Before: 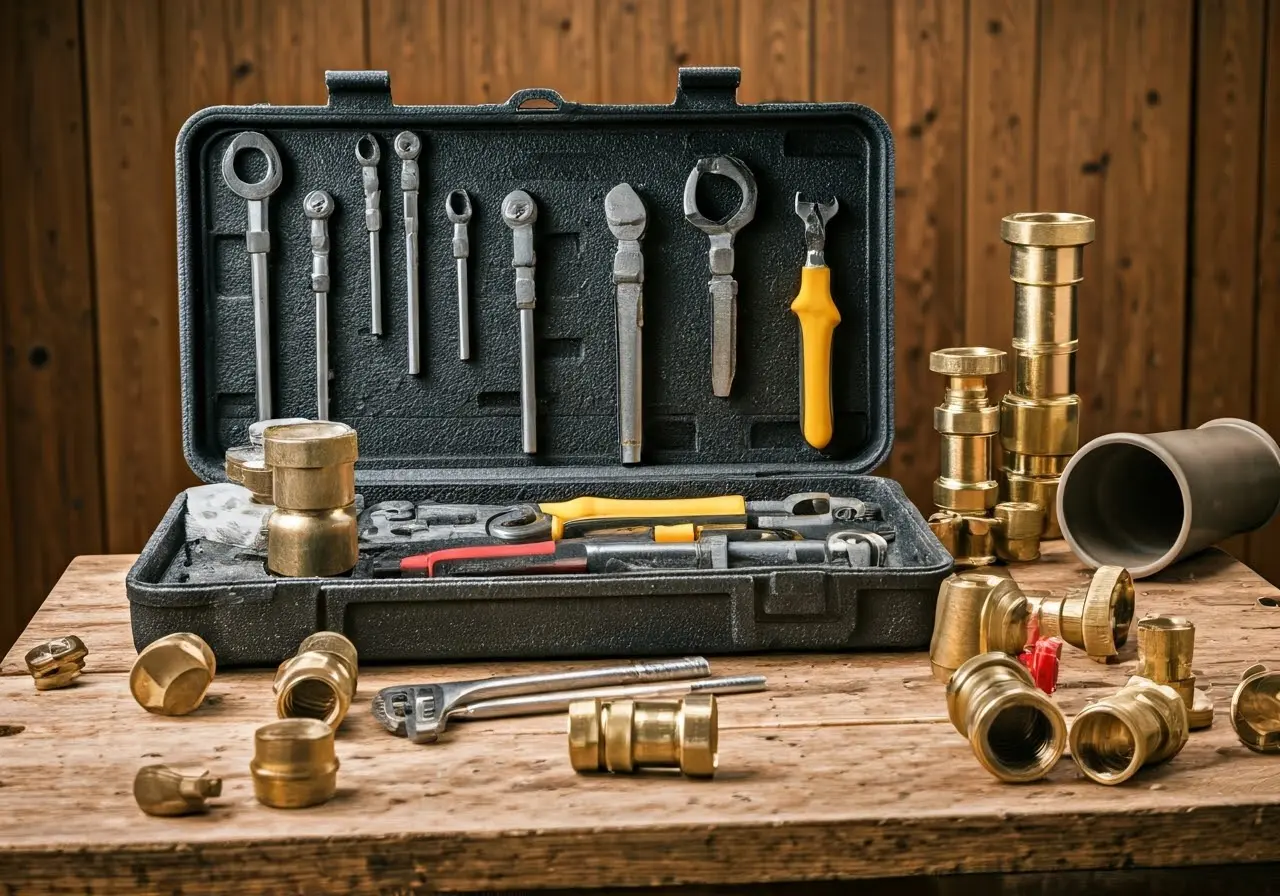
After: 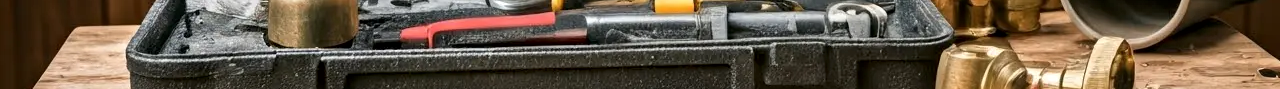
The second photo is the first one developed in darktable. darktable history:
crop and rotate: top 59.084%, bottom 30.916%
local contrast: mode bilateral grid, contrast 20, coarseness 50, detail 150%, midtone range 0.2
